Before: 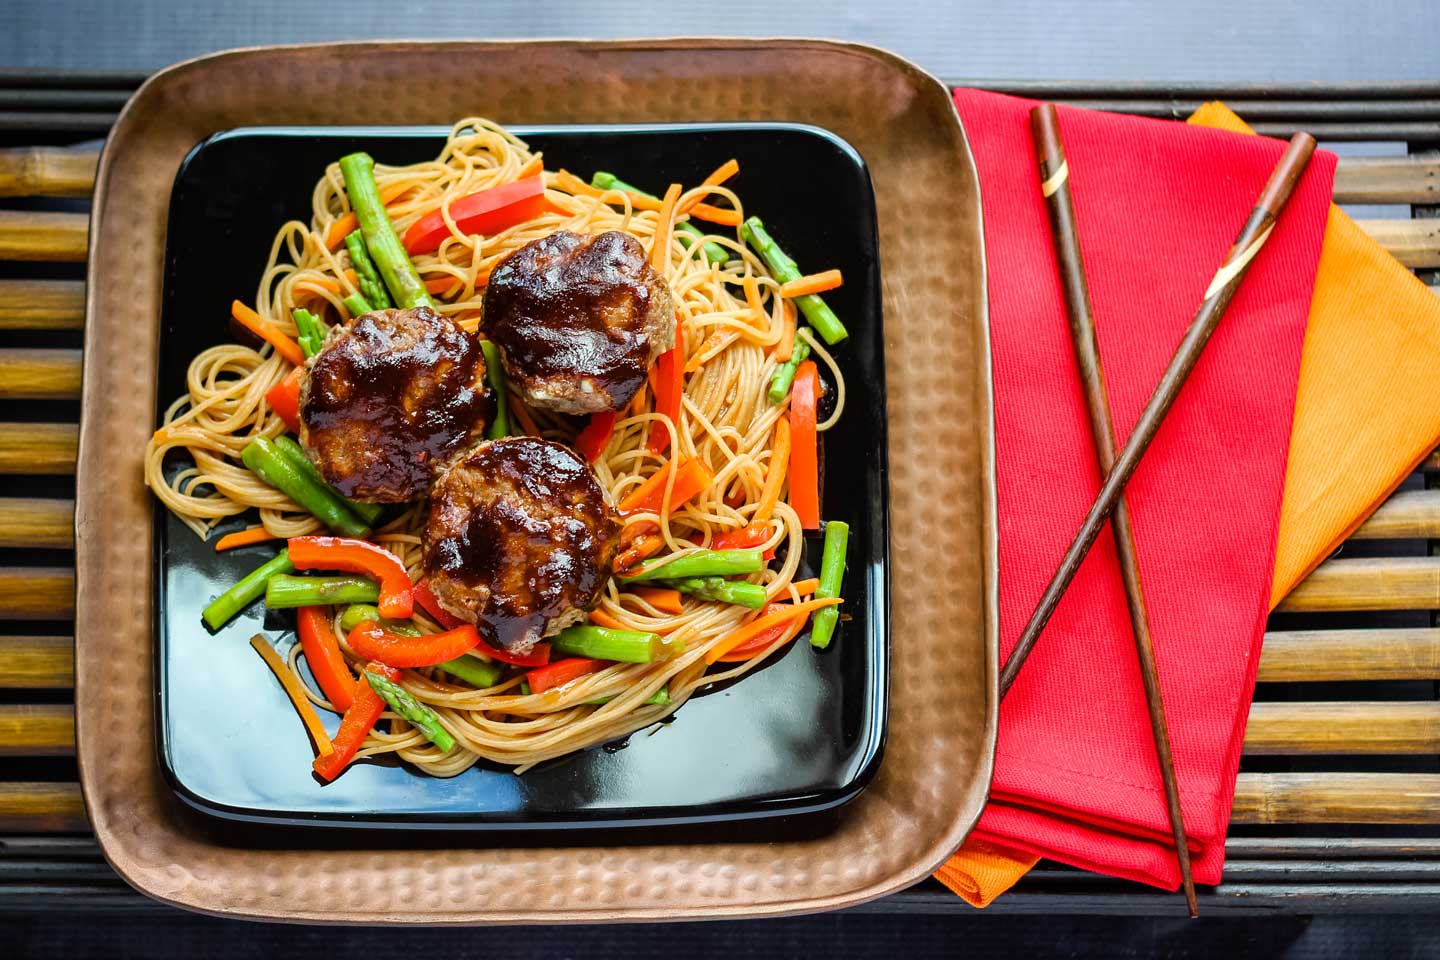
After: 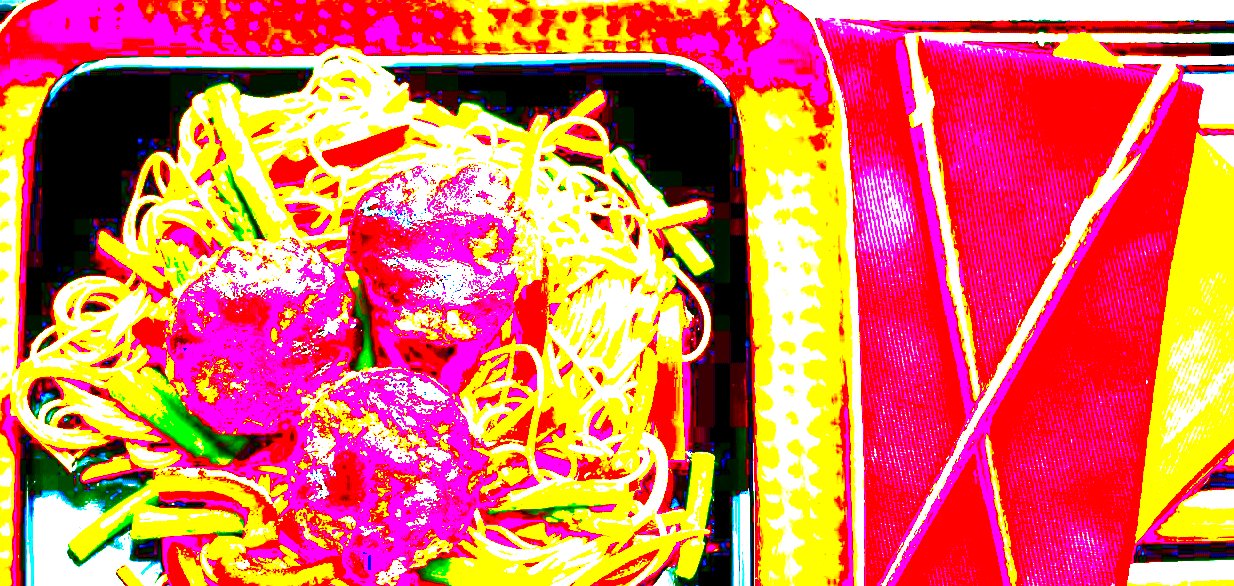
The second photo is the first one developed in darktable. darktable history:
exposure: black level correction 0.1, exposure 3.012 EV, compensate exposure bias true, compensate highlight preservation false
crop and rotate: left 9.36%, top 7.263%, right 4.936%, bottom 31.663%
contrast brightness saturation: contrast 0.027, brightness -0.032
